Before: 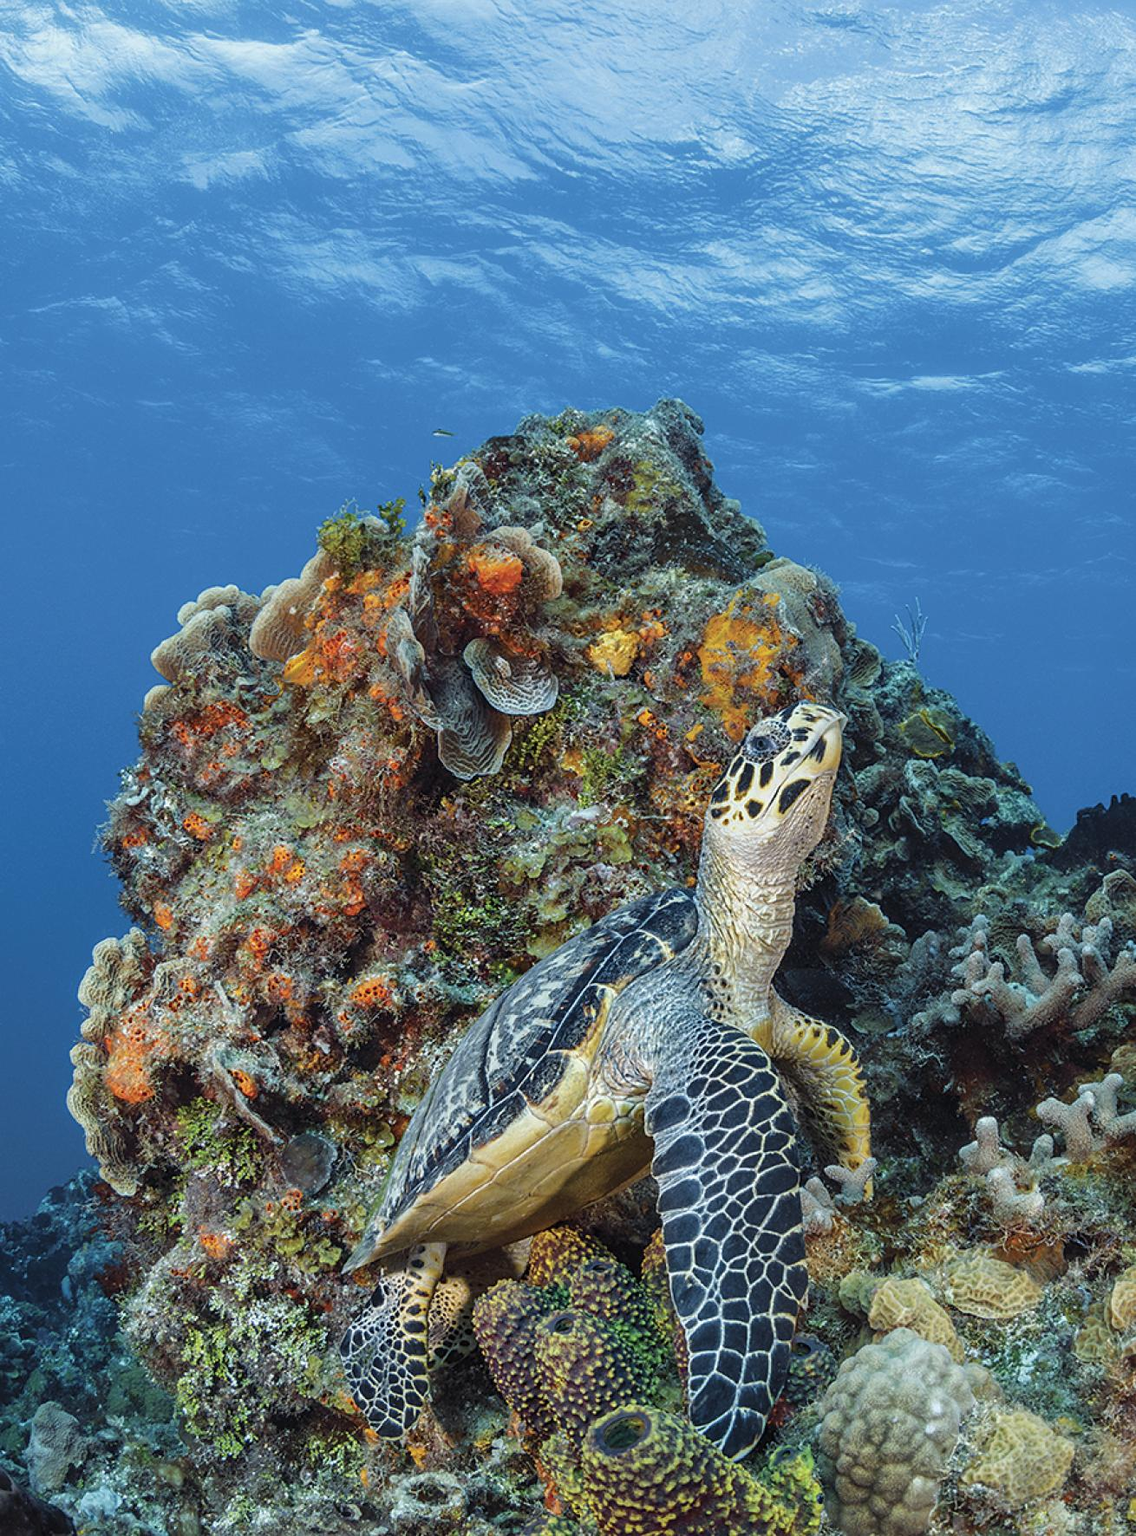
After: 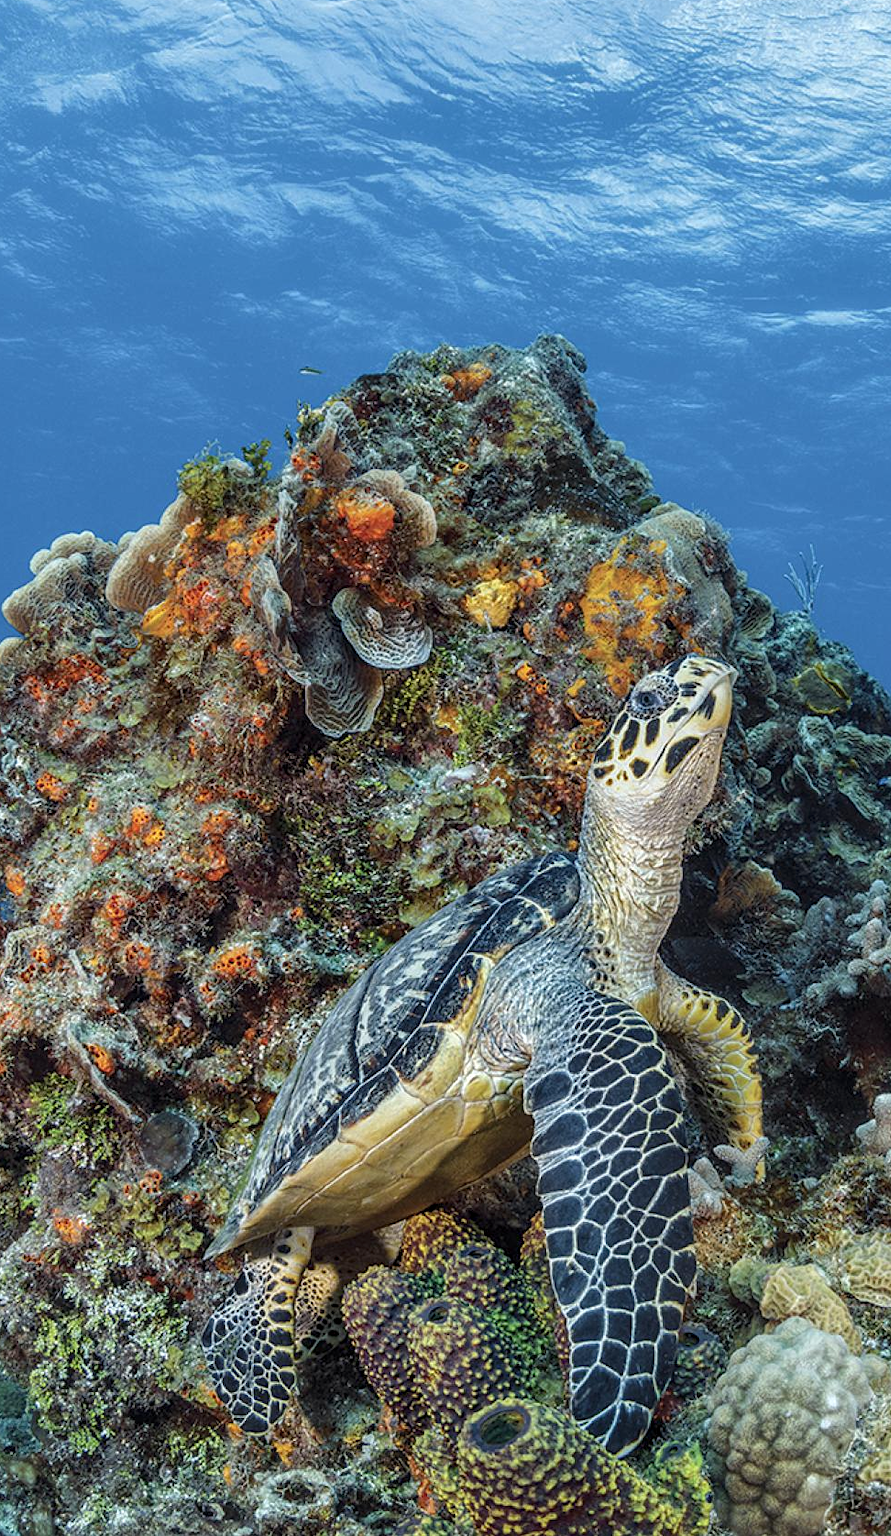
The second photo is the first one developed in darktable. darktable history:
local contrast: on, module defaults
crop and rotate: left 13.142%, top 5.417%, right 12.555%
